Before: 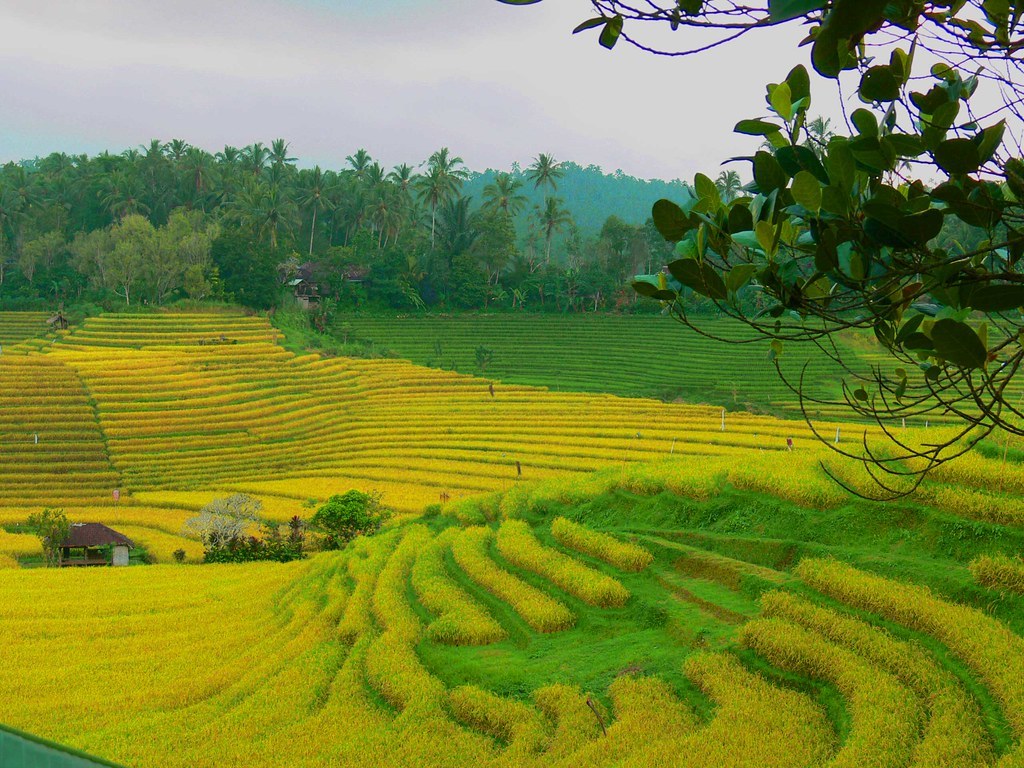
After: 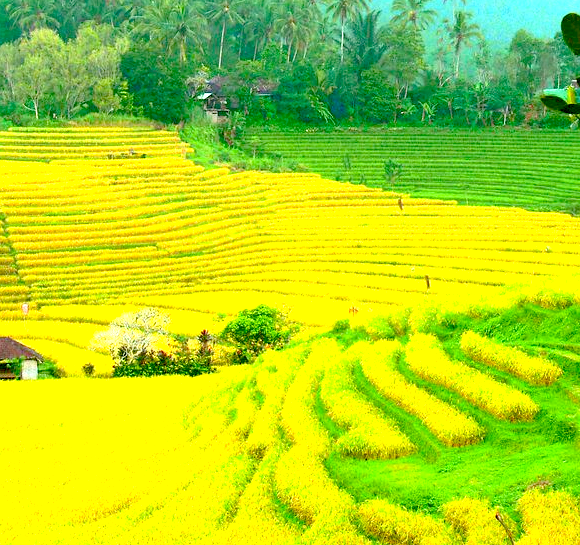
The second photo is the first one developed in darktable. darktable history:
crop: left 8.964%, top 24.234%, right 34.309%, bottom 4.659%
color correction: highlights b* 0.025
exposure: black level correction 0.015, exposure 1.773 EV, compensate exposure bias true, compensate highlight preservation false
